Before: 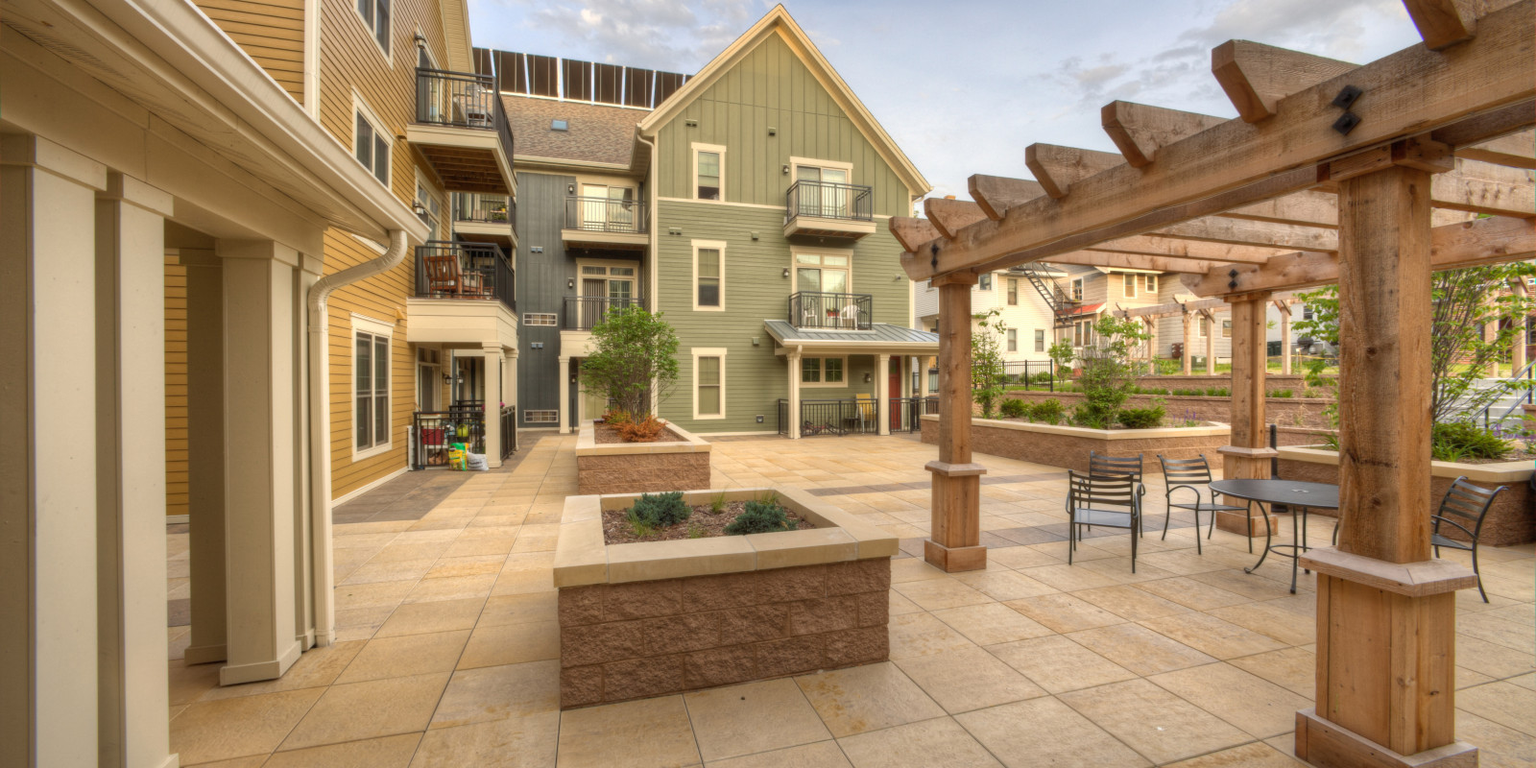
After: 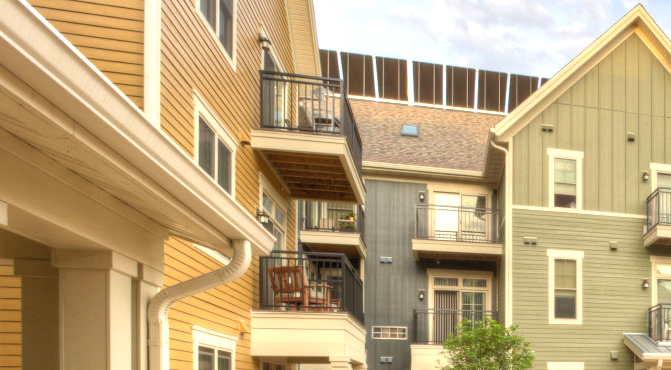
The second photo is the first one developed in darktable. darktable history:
crop and rotate: left 10.817%, top 0.062%, right 47.194%, bottom 53.626%
exposure: exposure 0.6 EV, compensate highlight preservation false
